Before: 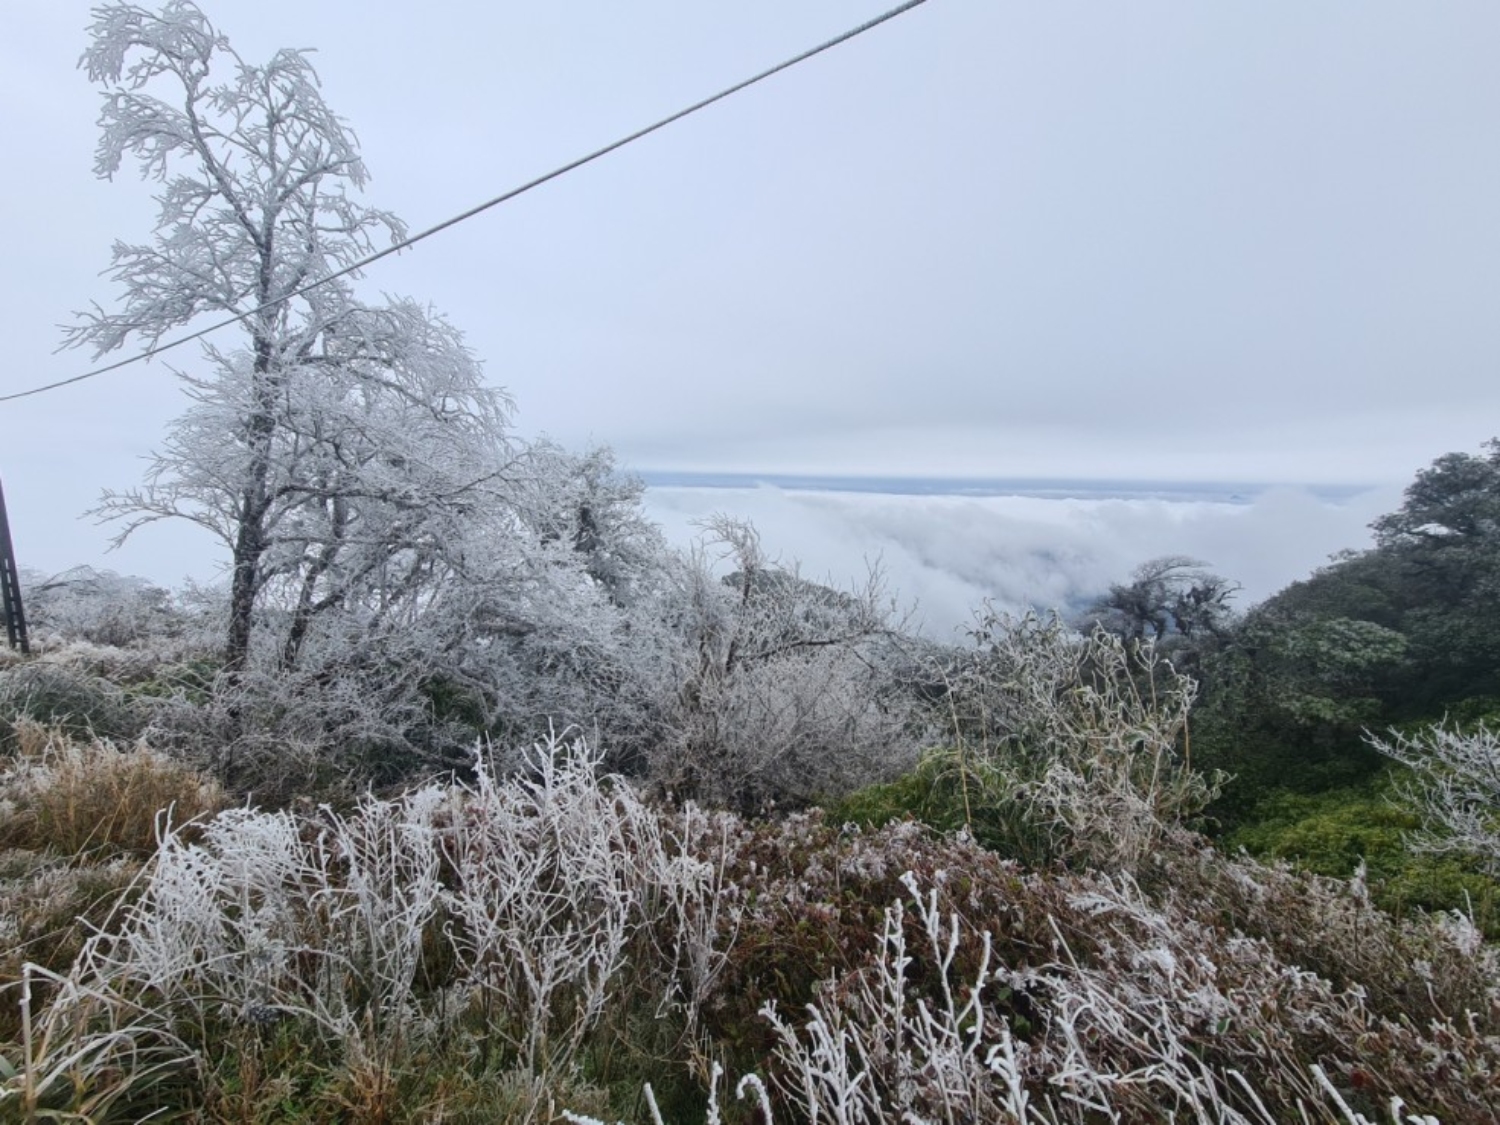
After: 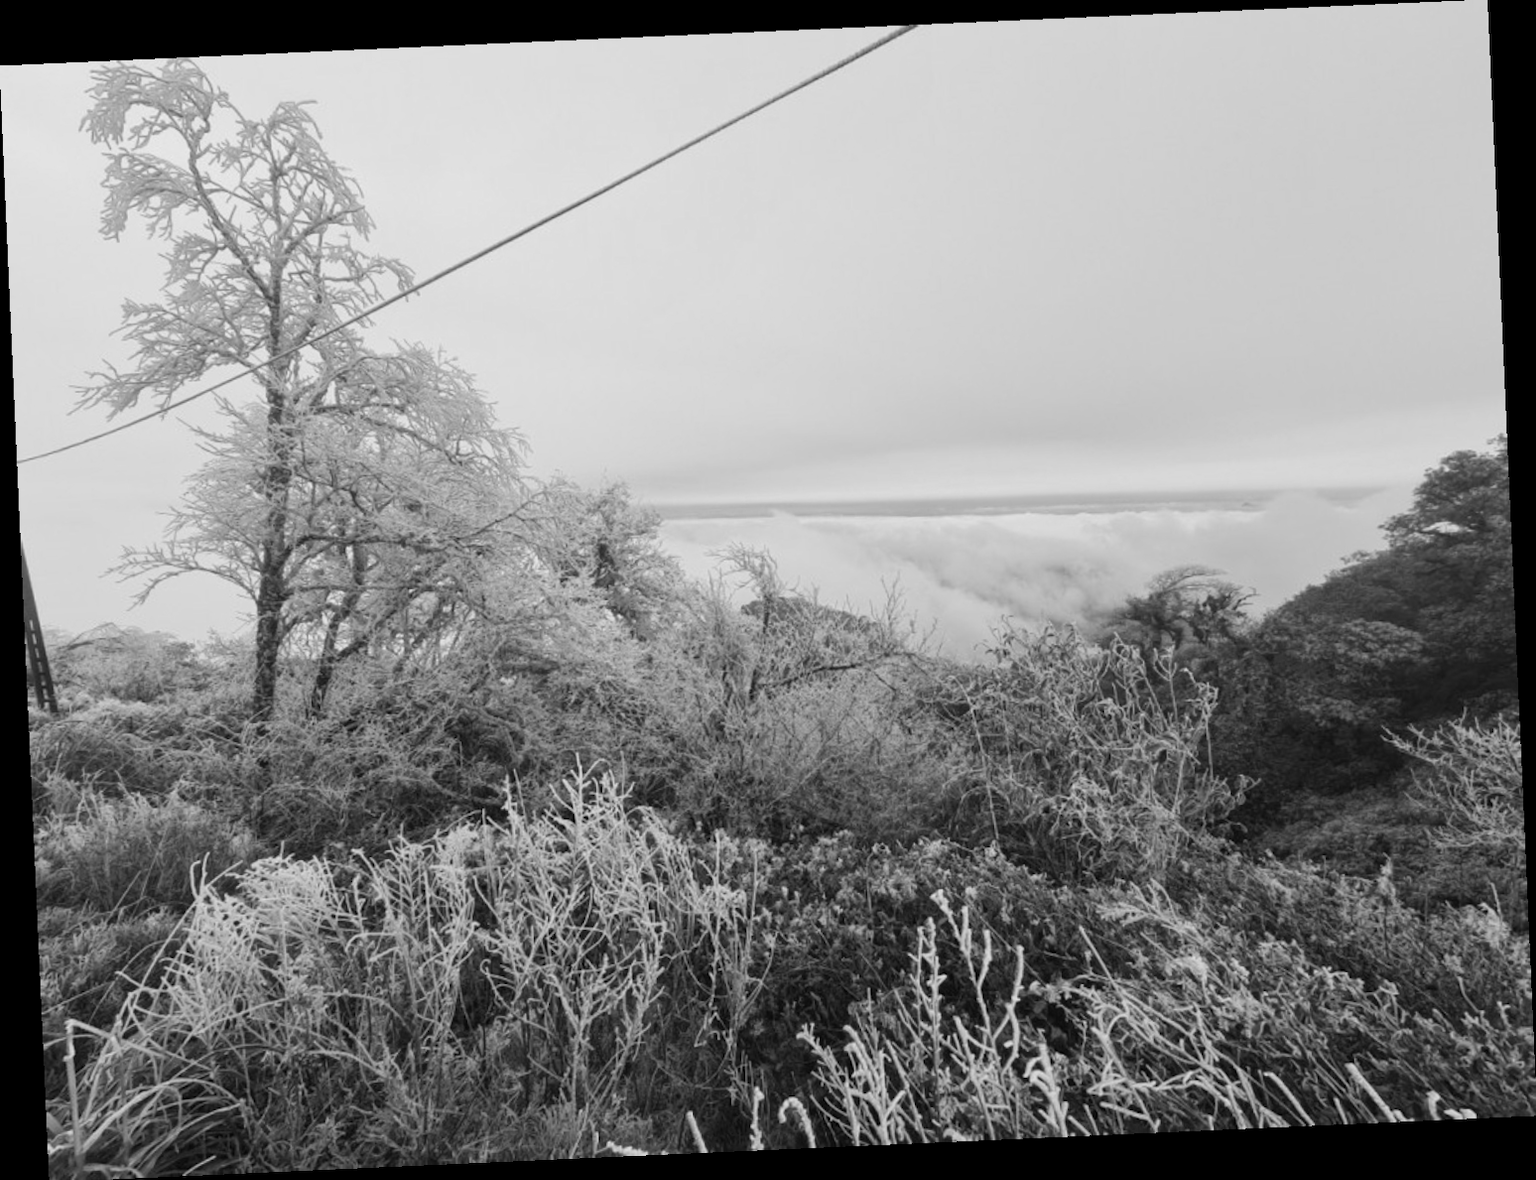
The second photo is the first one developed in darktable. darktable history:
monochrome: on, module defaults
color contrast: green-magenta contrast 0.8, blue-yellow contrast 1.1, unbound 0
rotate and perspective: rotation -2.56°, automatic cropping off
